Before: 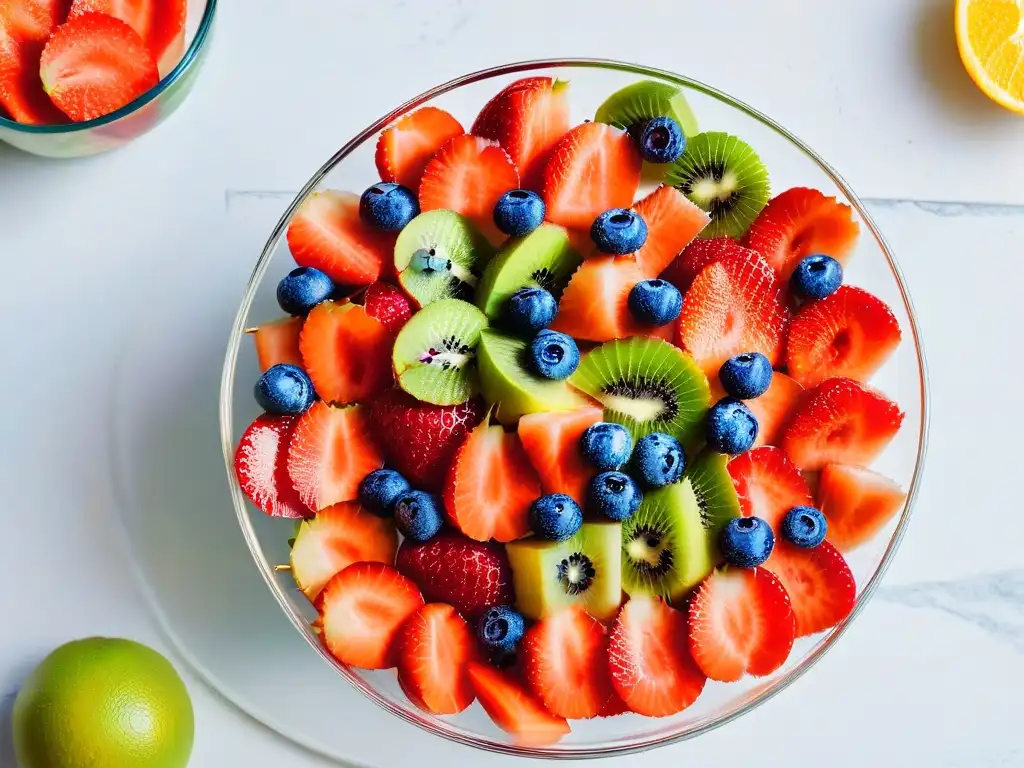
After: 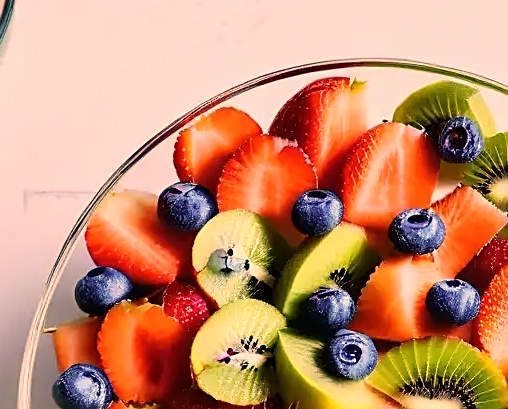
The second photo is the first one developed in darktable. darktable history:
crop: left 19.775%, right 30.574%, bottom 46.696%
sharpen: on, module defaults
color correction: highlights a* 21.18, highlights b* 19.77
contrast brightness saturation: contrast 0.107, saturation -0.164
